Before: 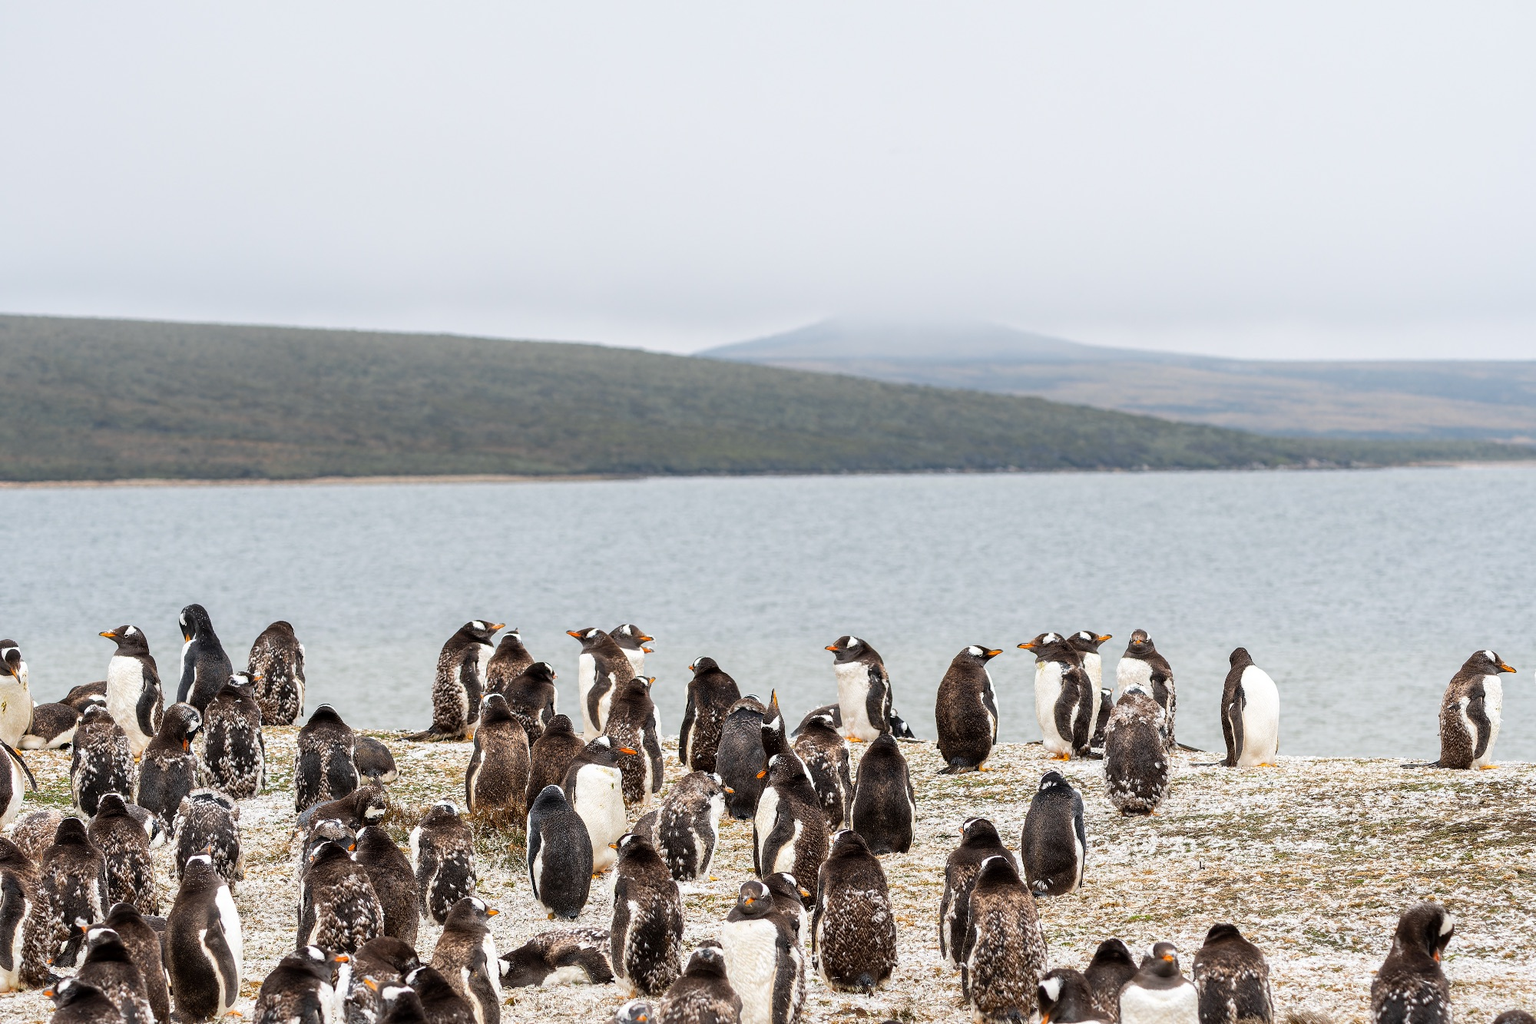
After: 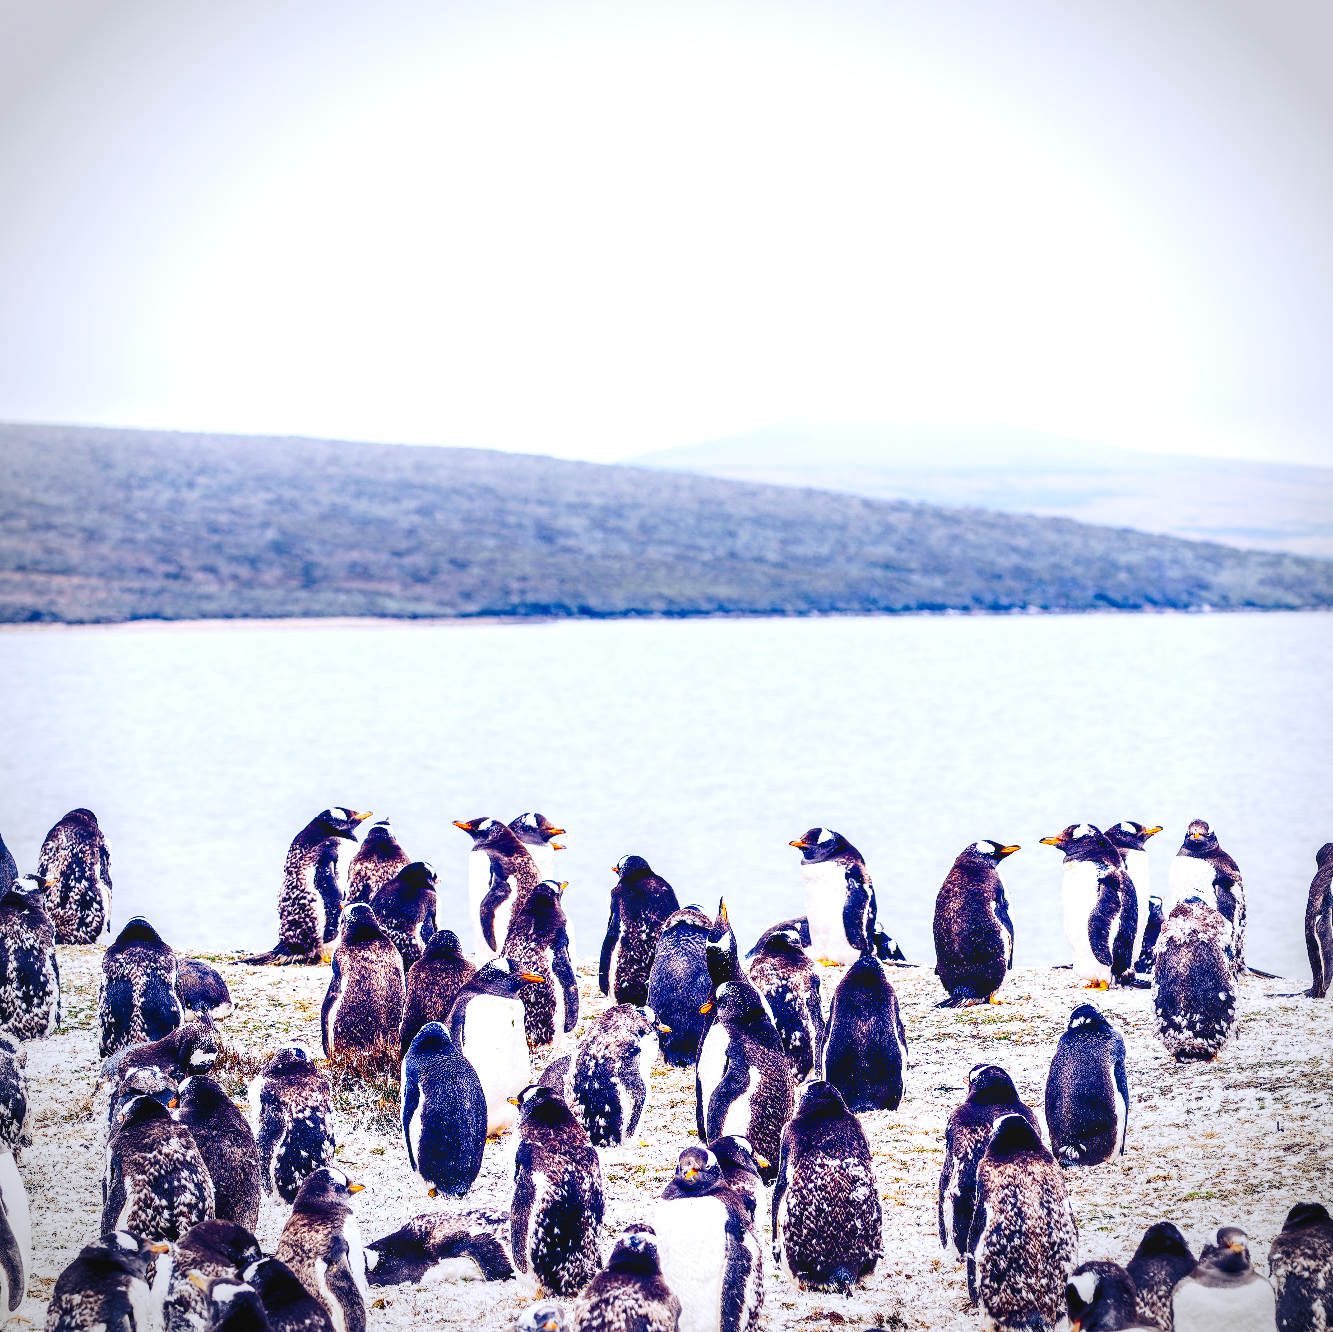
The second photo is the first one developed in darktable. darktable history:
crop and rotate: left 14.292%, right 19.041%
local contrast: on, module defaults
color balance rgb: shadows lift › luminance -41.13%, shadows lift › chroma 14.13%, shadows lift › hue 260°, power › luminance -3.76%, power › chroma 0.56%, power › hue 40.37°, highlights gain › luminance 16.81%, highlights gain › chroma 2.94%, highlights gain › hue 260°, global offset › luminance -0.29%, global offset › chroma 0.31%, global offset › hue 260°, perceptual saturation grading › global saturation 20%, perceptual saturation grading › highlights -13.92%, perceptual saturation grading › shadows 50%
contrast brightness saturation: contrast 0.22, brightness -0.19, saturation 0.24
exposure: exposure 0.6 EV, compensate highlight preservation false
vignetting: on, module defaults
white balance: red 1.004, blue 1.096
base curve: curves: ch0 [(0, 0) (0.036, 0.025) (0.121, 0.166) (0.206, 0.329) (0.605, 0.79) (1, 1)], preserve colors none
